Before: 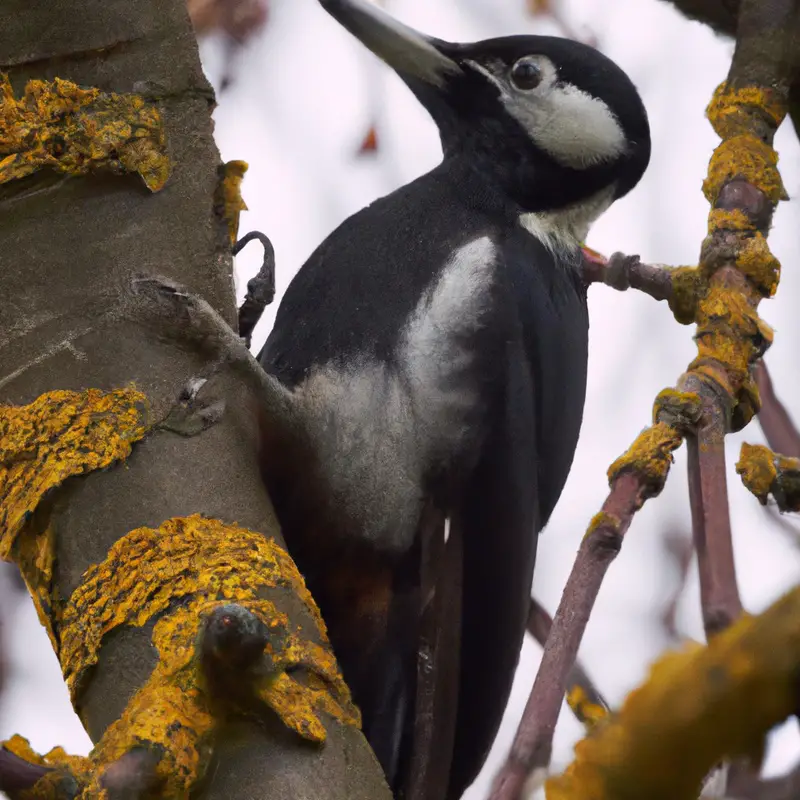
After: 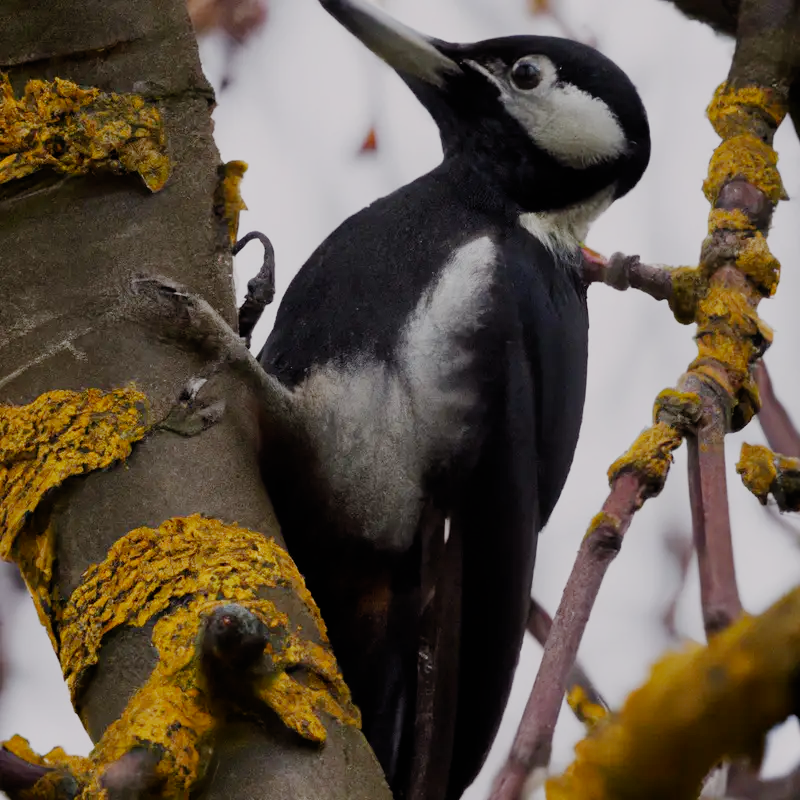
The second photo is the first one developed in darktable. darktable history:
filmic rgb: black relative exposure -7.21 EV, white relative exposure 5.38 EV, threshold 5.98 EV, hardness 3.03, add noise in highlights 0.002, preserve chrominance no, color science v3 (2019), use custom middle-gray values true, contrast in highlights soft, enable highlight reconstruction true
